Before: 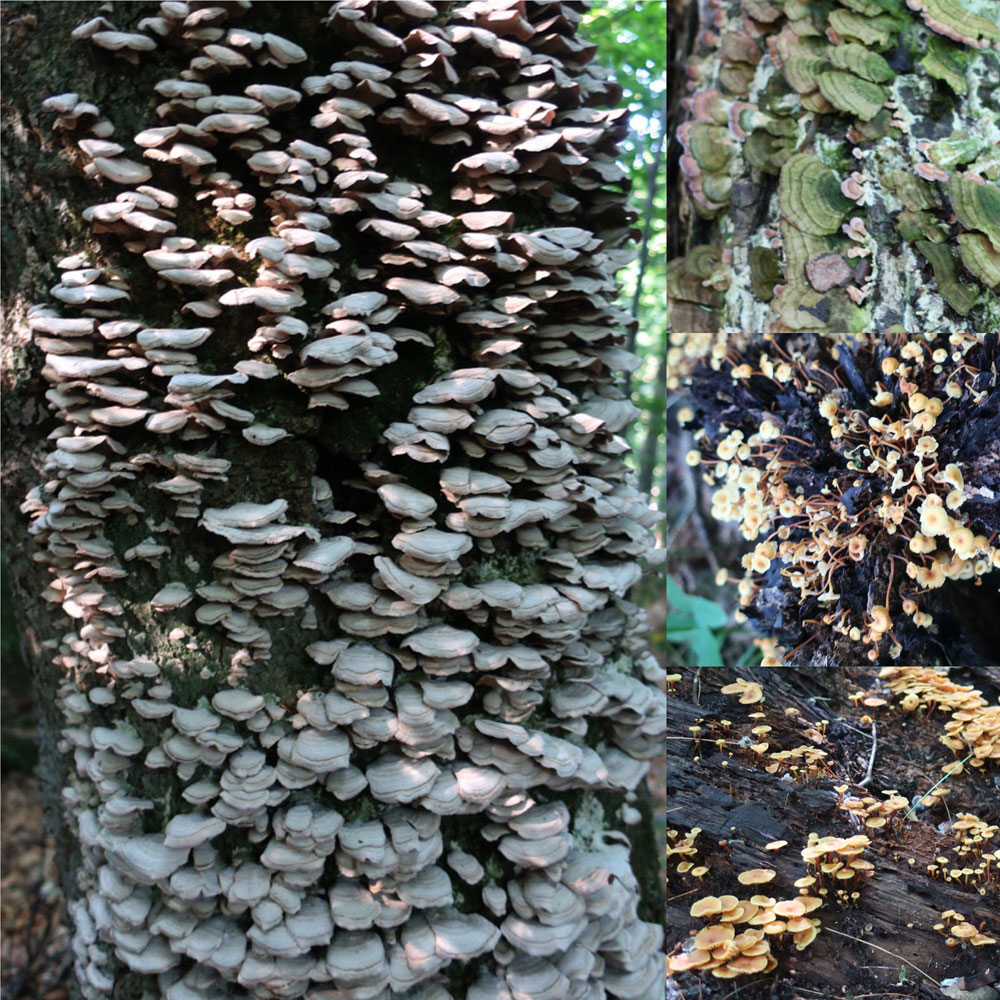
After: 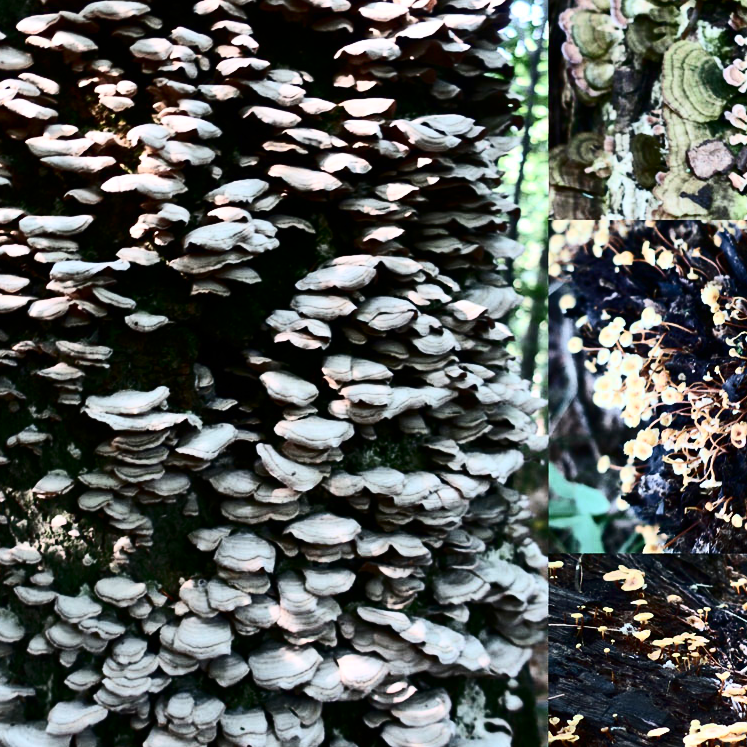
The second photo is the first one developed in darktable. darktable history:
contrast brightness saturation: contrast 0.5, saturation -0.1
crop and rotate: left 11.831%, top 11.346%, right 13.429%, bottom 13.899%
